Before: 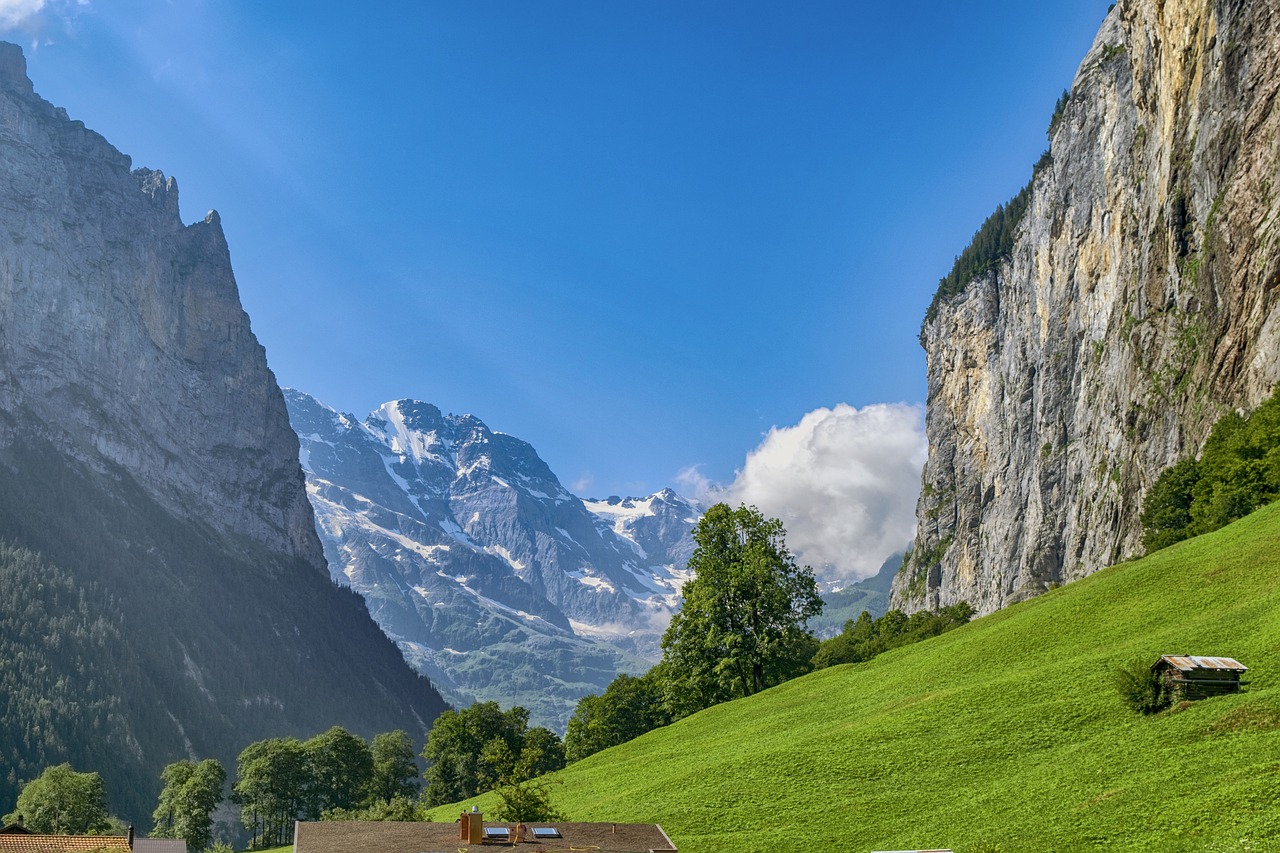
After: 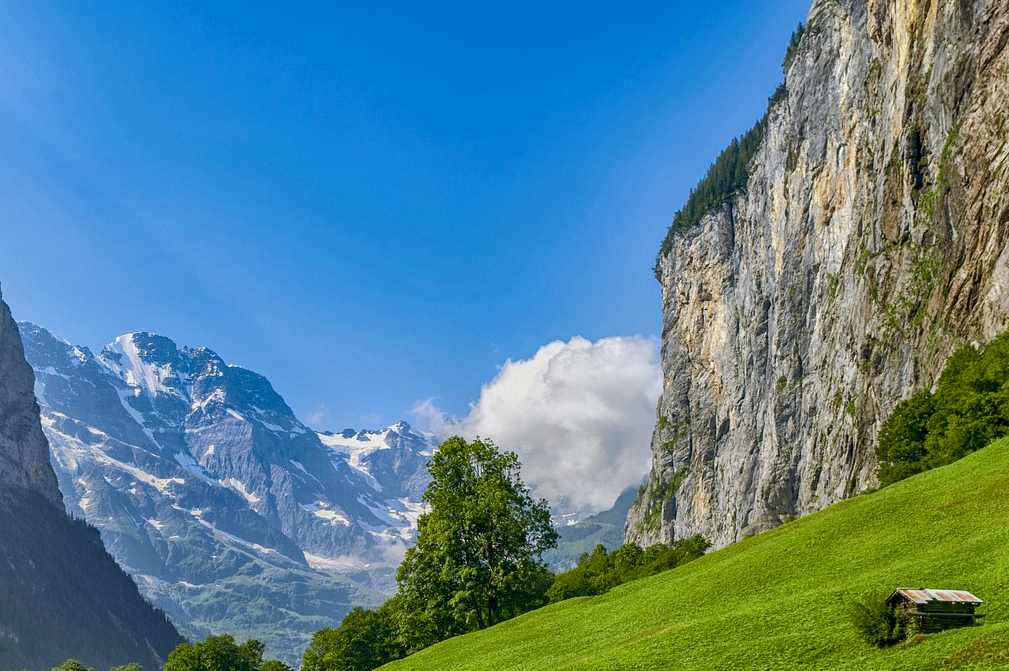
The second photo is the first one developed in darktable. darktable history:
crop and rotate: left 20.74%, top 7.912%, right 0.375%, bottom 13.378%
color balance rgb: perceptual saturation grading › global saturation 20%, perceptual saturation grading › highlights -25%, perceptual saturation grading › shadows 25%
